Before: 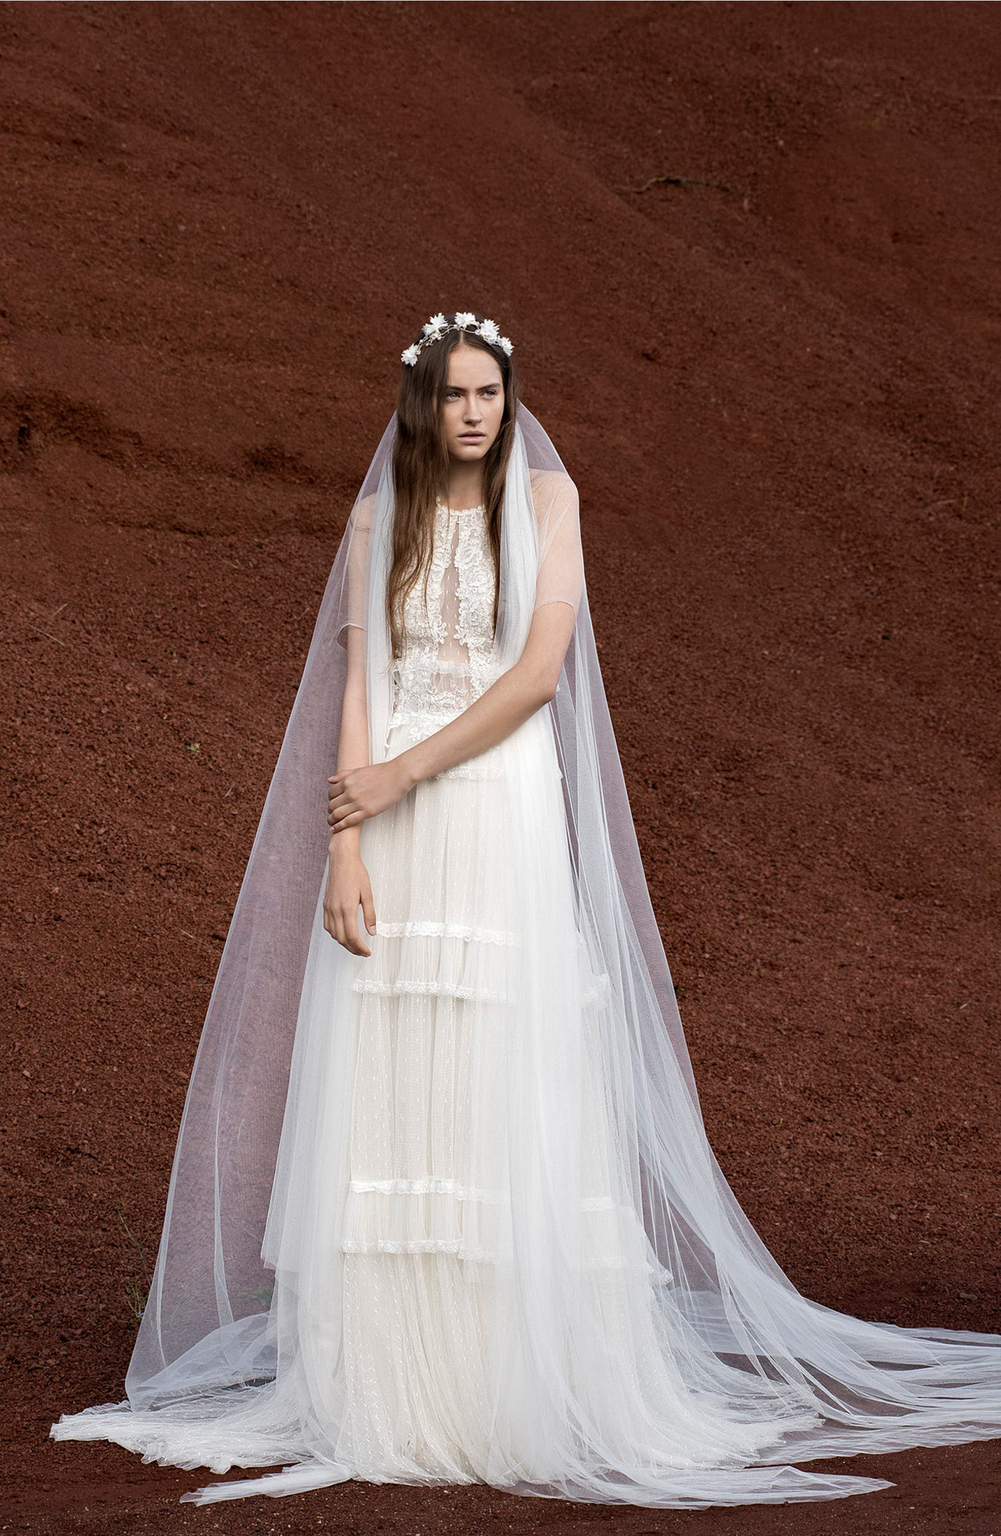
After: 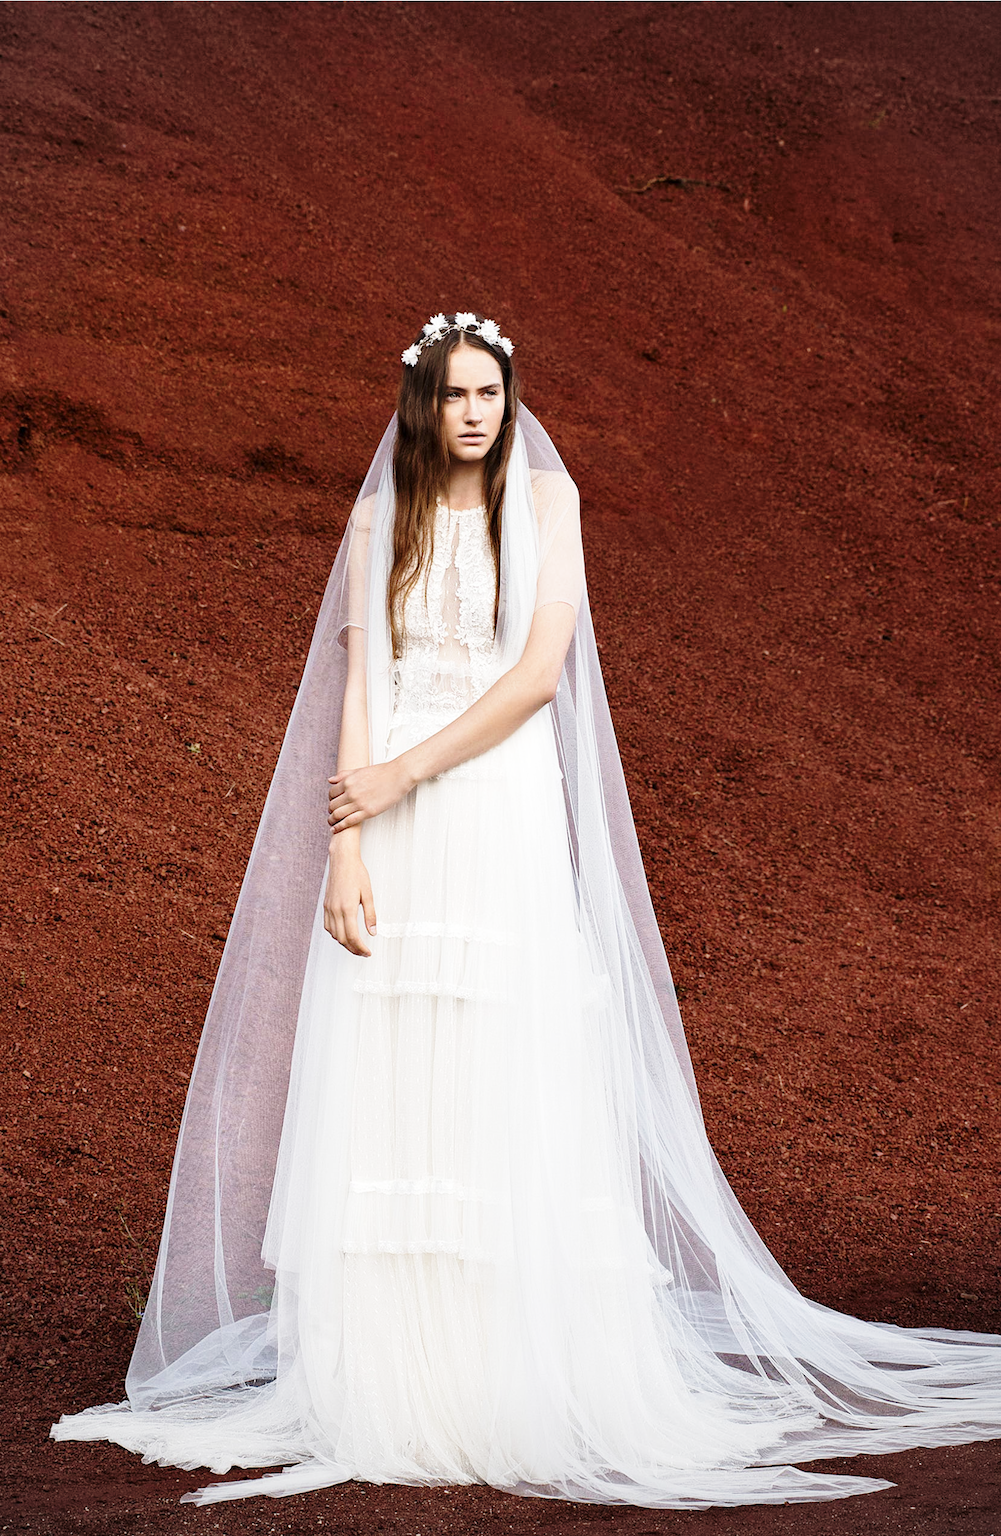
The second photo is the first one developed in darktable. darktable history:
vignetting: brightness -0.29, unbound false
base curve: curves: ch0 [(0, 0) (0.028, 0.03) (0.121, 0.232) (0.46, 0.748) (0.859, 0.968) (1, 1)], preserve colors none
